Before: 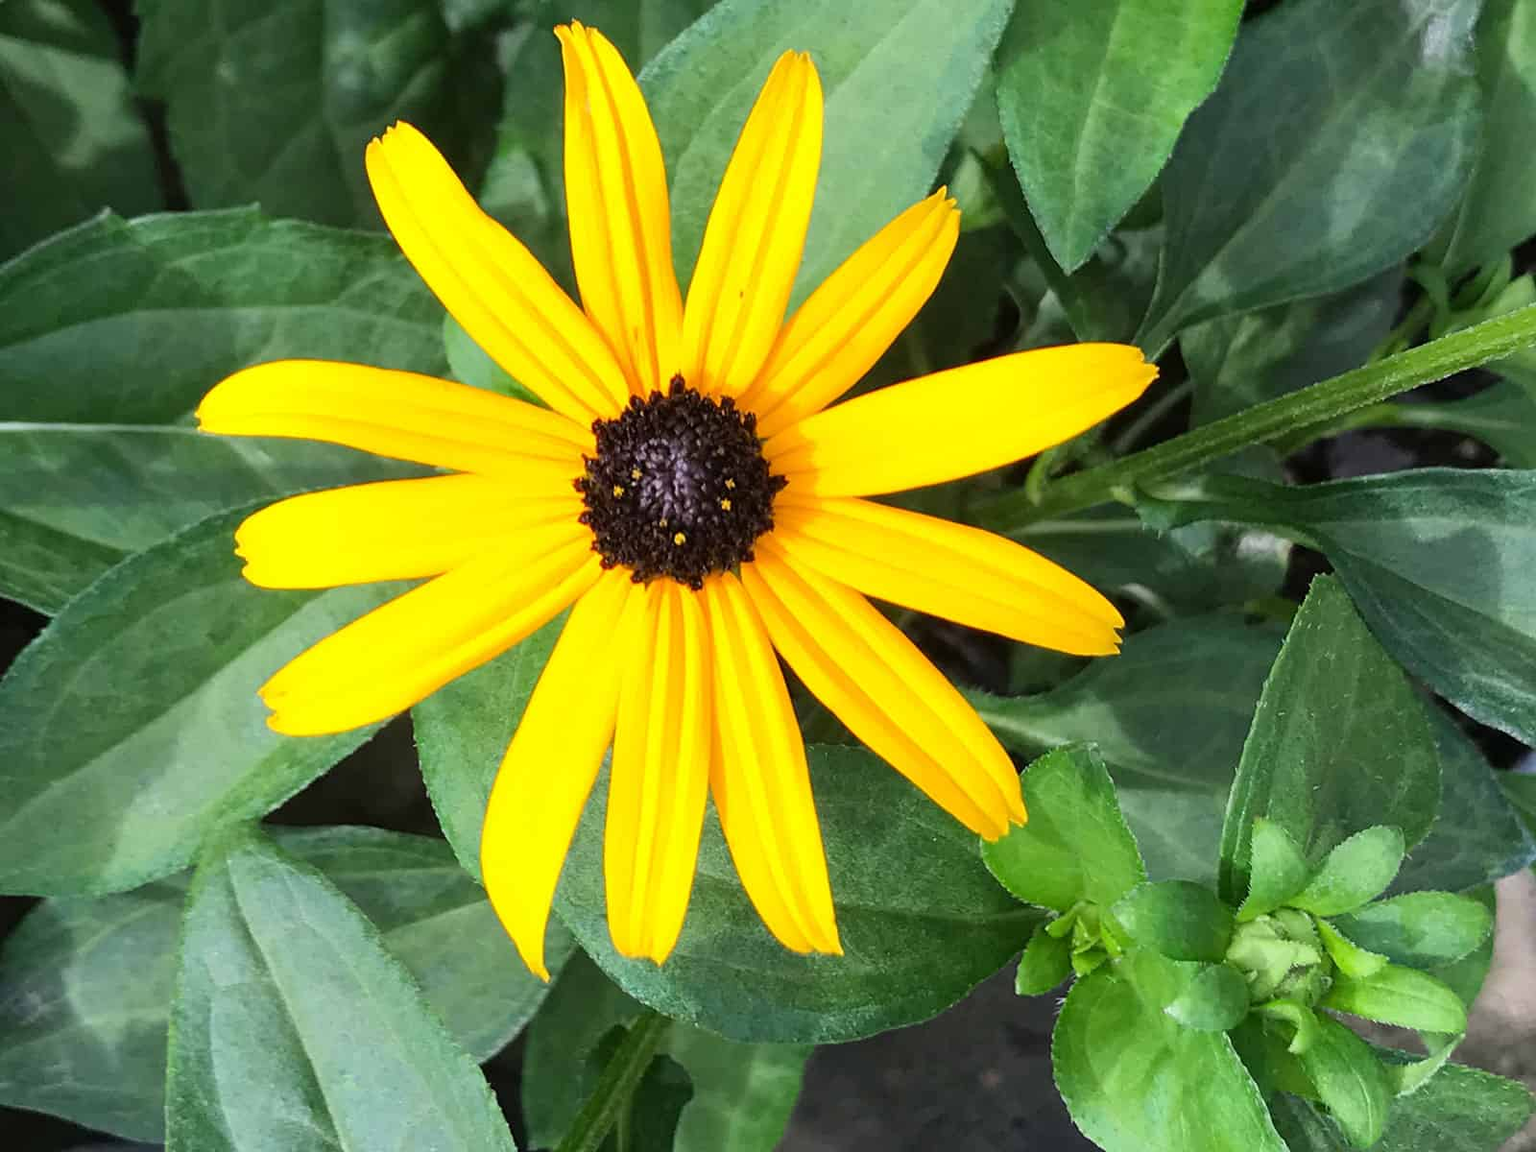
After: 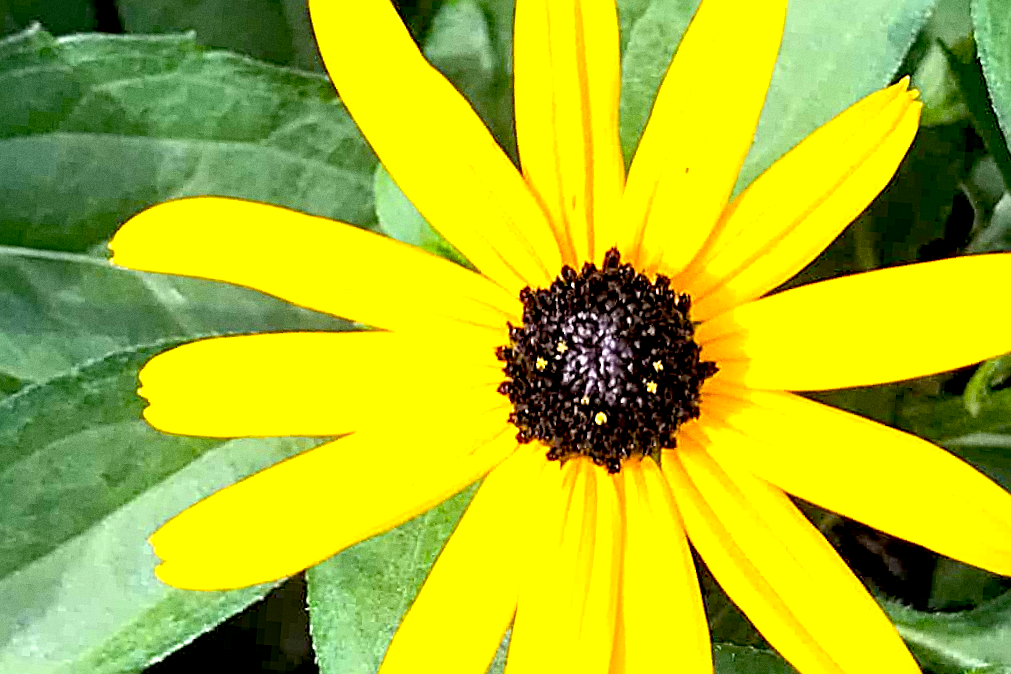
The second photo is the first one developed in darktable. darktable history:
contrast brightness saturation: saturation -0.04
color balance: output saturation 120%
grain: coarseness 0.09 ISO
color correction: saturation 0.8
crop and rotate: angle -4.99°, left 2.122%, top 6.945%, right 27.566%, bottom 30.519%
sharpen: radius 3.025, amount 0.757
local contrast: highlights 100%, shadows 100%, detail 120%, midtone range 0.2
exposure: black level correction 0.012, exposure 0.7 EV, compensate exposure bias true, compensate highlight preservation false
